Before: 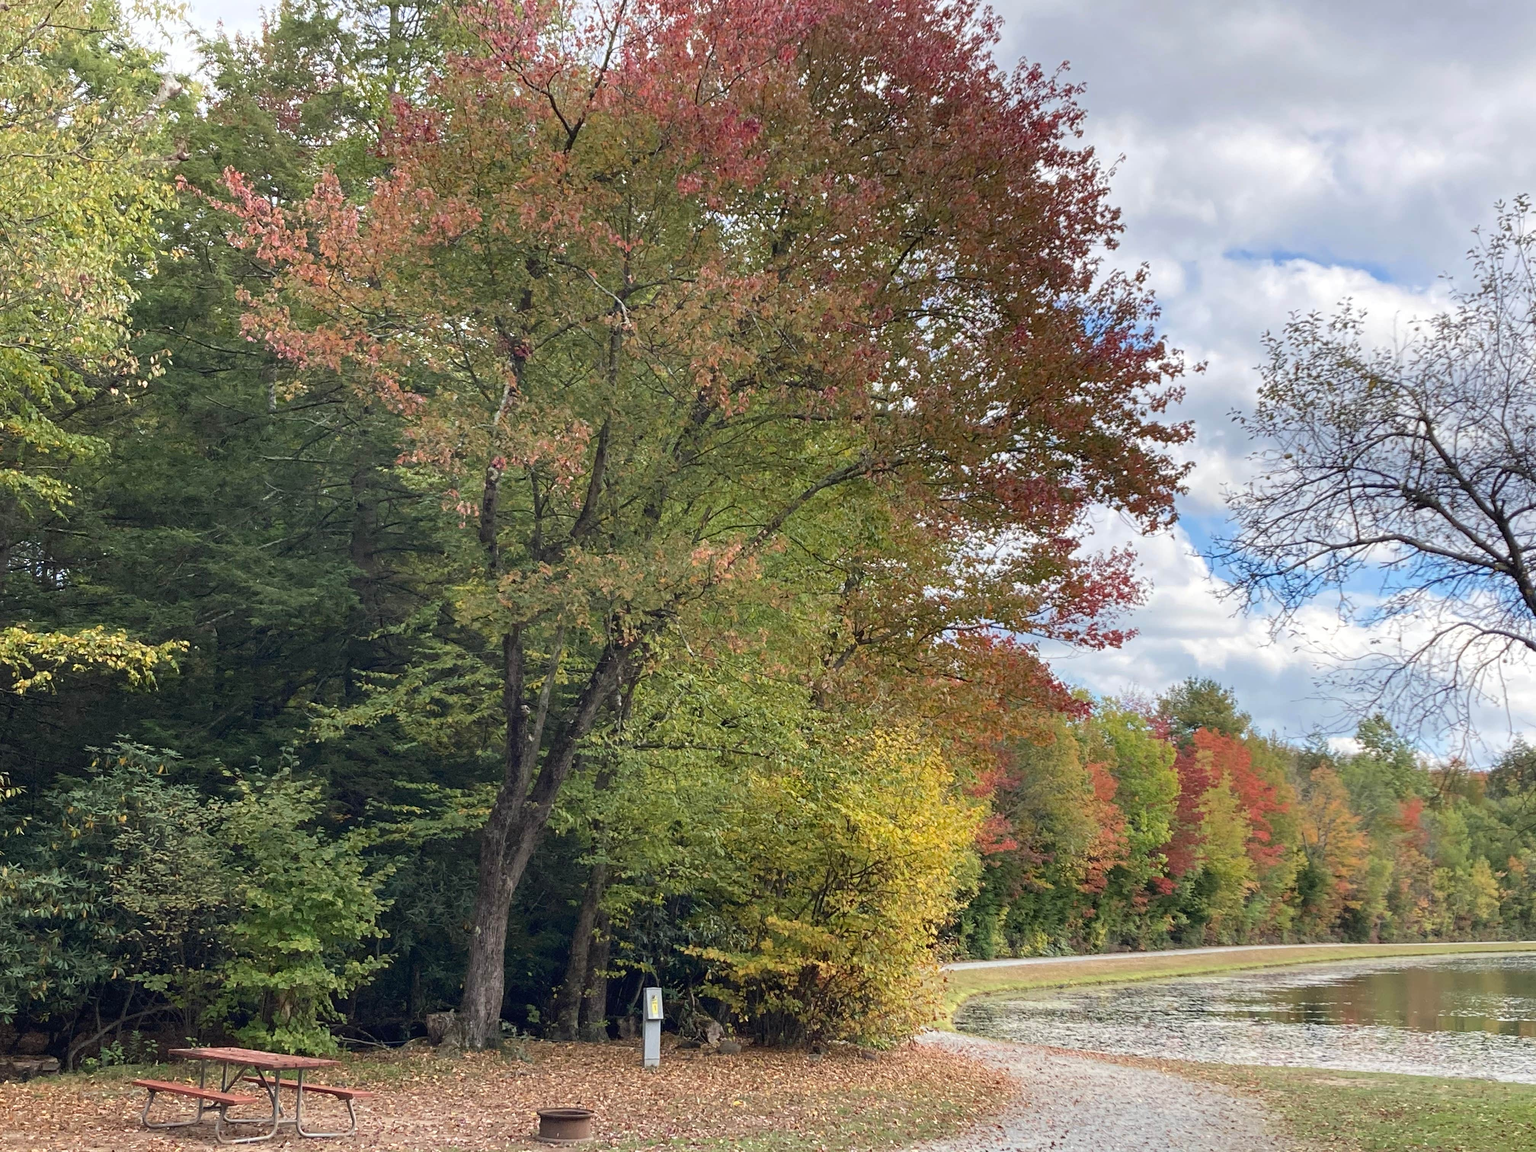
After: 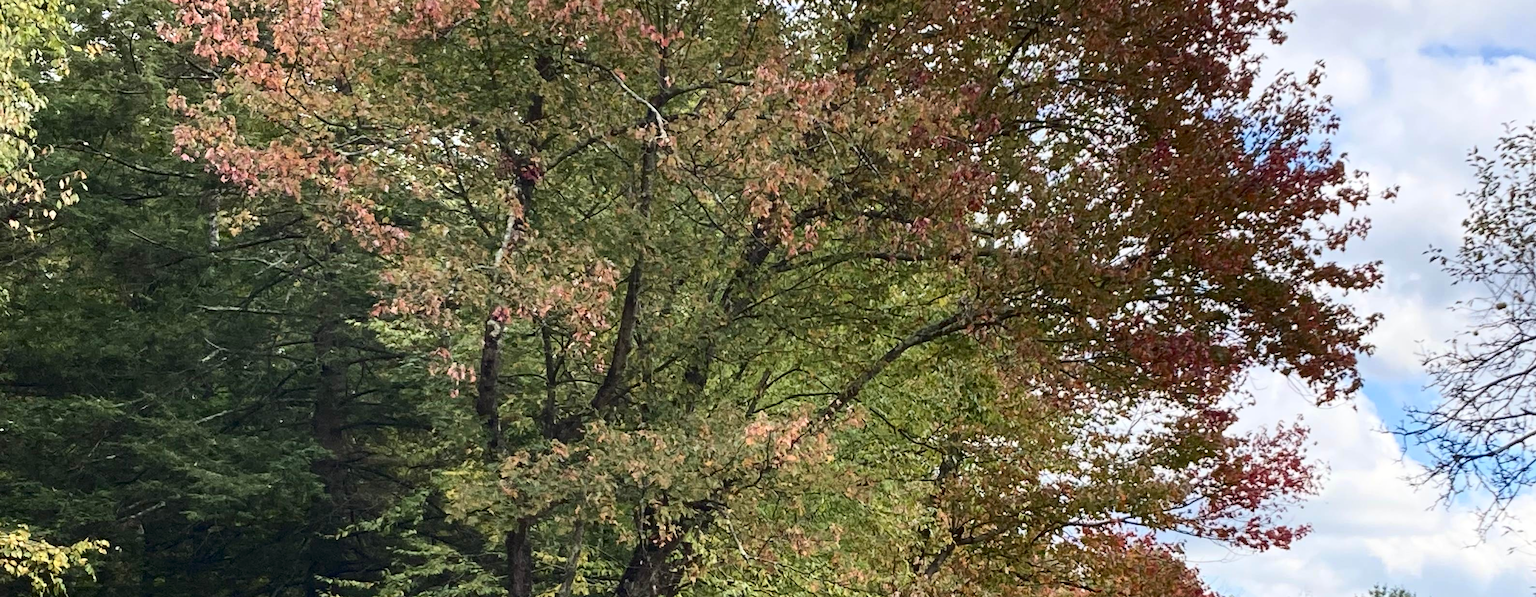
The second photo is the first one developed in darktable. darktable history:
crop: left 6.763%, top 18.665%, right 14.3%, bottom 40.402%
contrast brightness saturation: contrast 0.278
